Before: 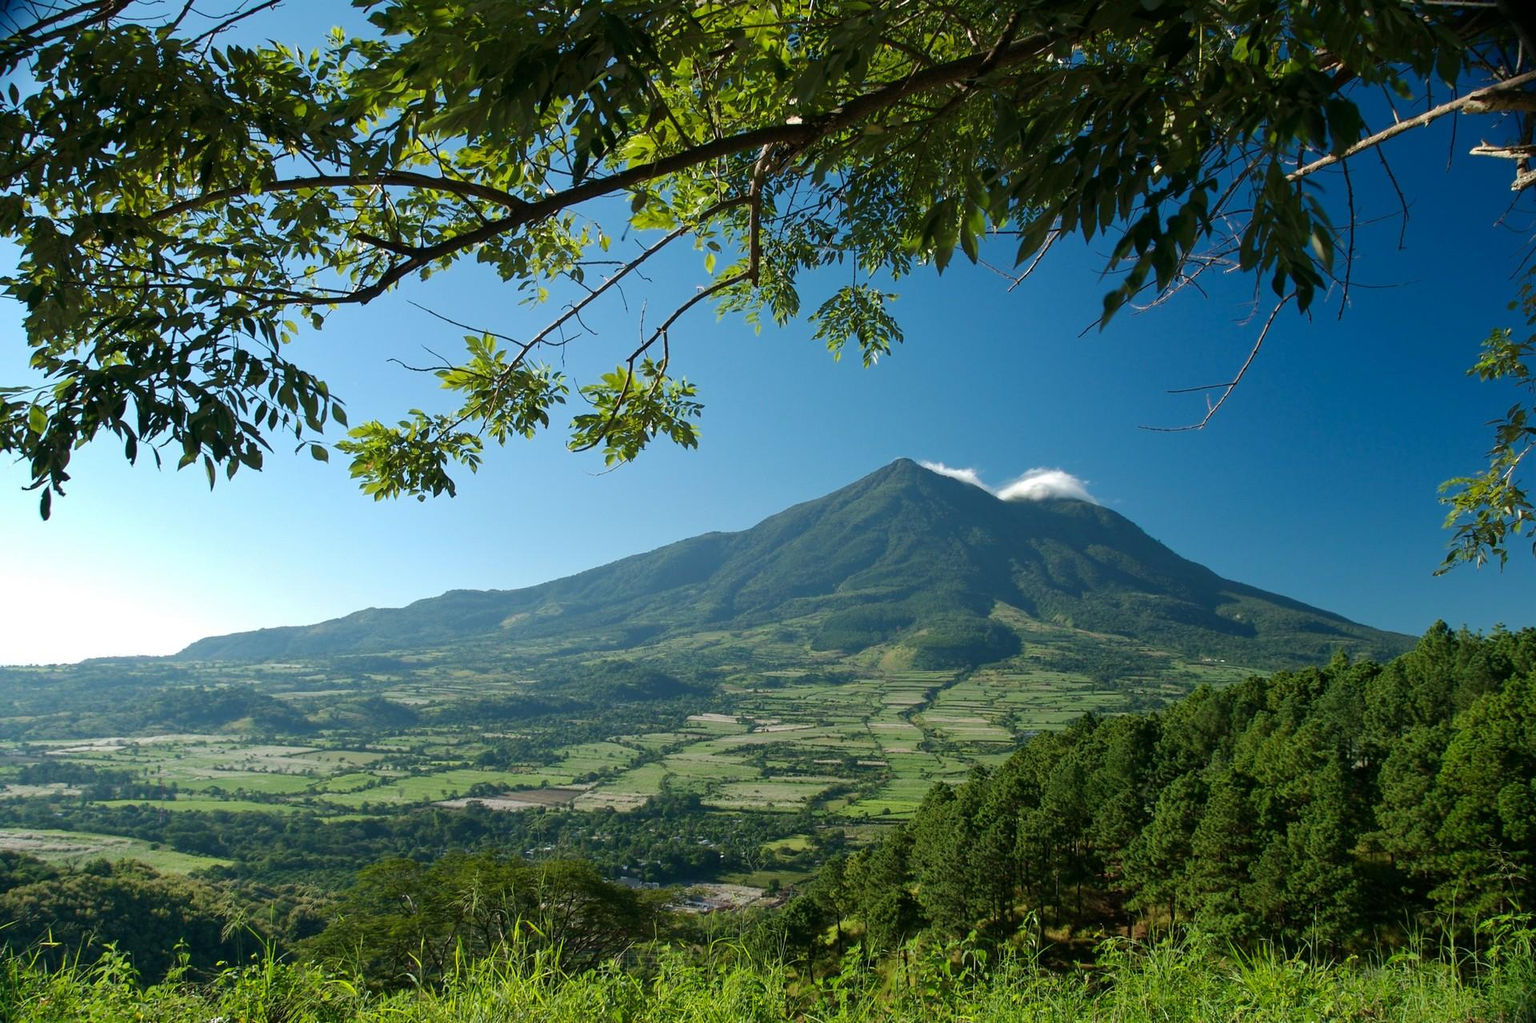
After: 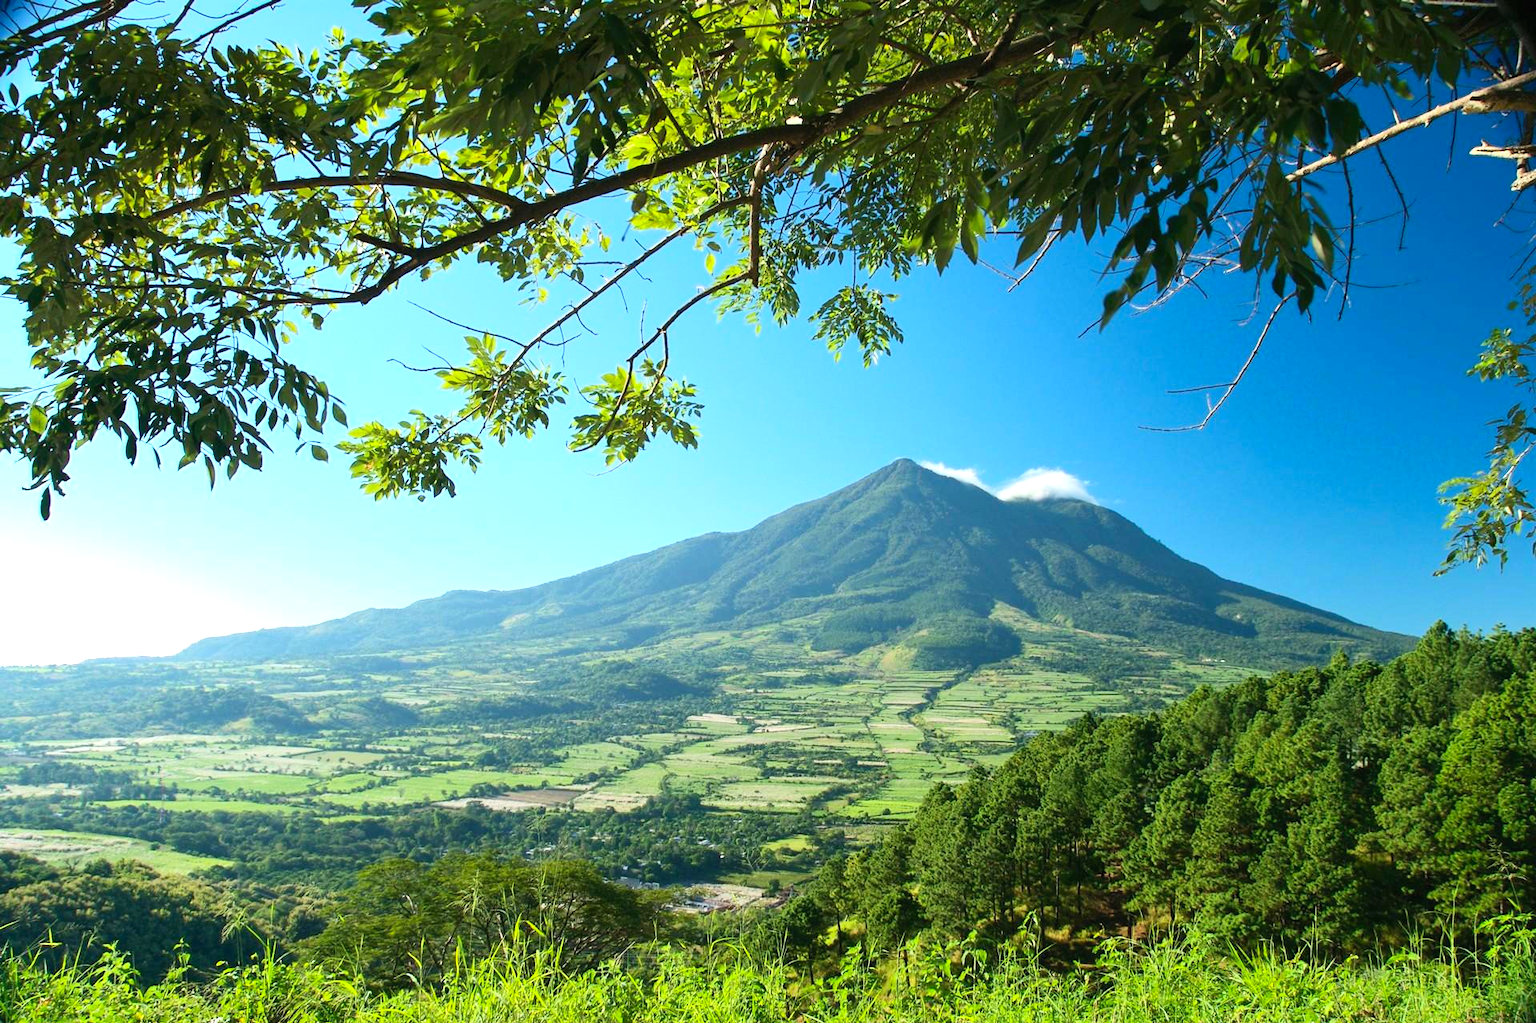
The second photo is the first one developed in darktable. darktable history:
contrast brightness saturation: contrast 0.2, brightness 0.164, saturation 0.221
exposure: black level correction 0, exposure 0.697 EV, compensate highlight preservation false
